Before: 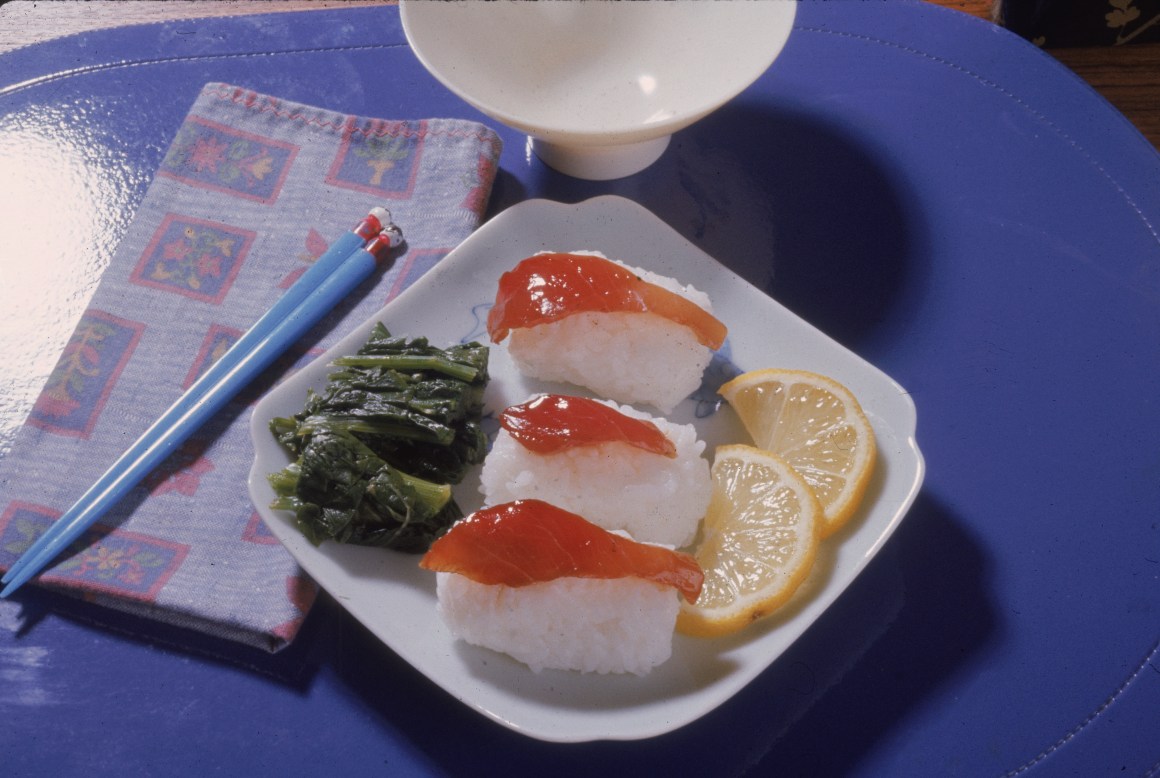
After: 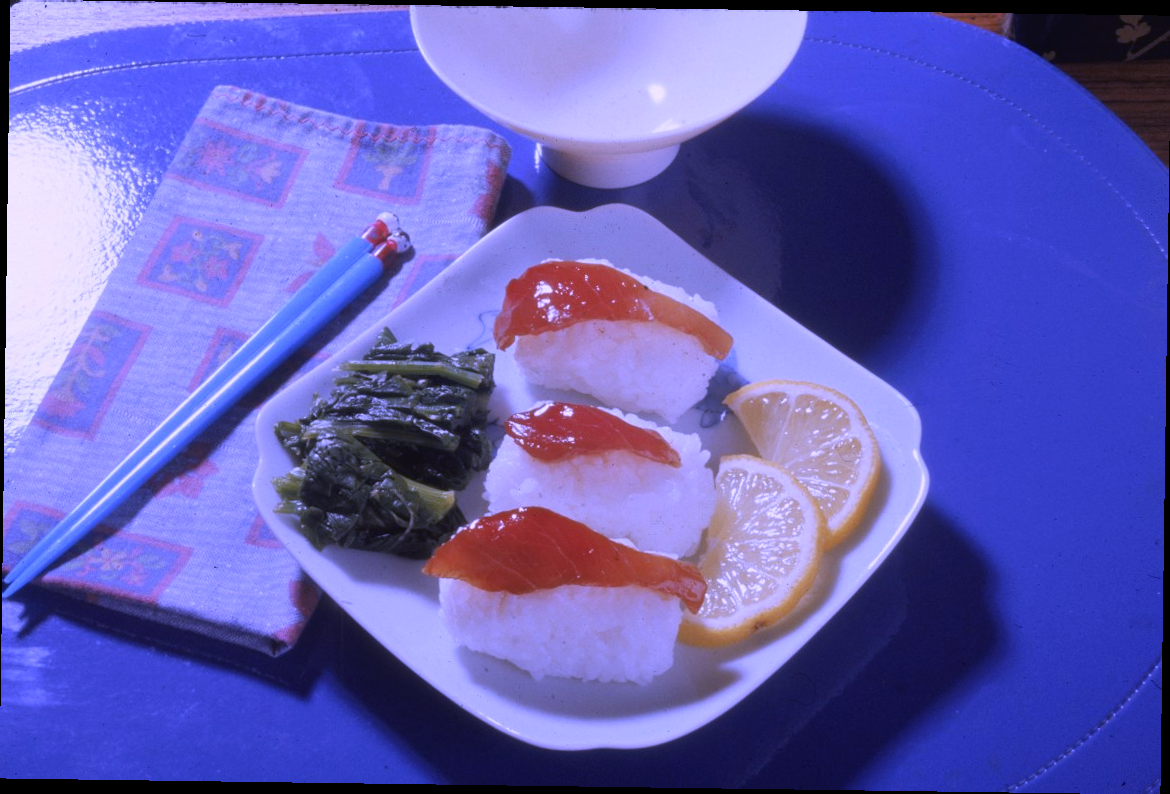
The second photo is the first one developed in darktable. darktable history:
rotate and perspective: rotation 0.8°, automatic cropping off
white balance: red 0.98, blue 1.61
